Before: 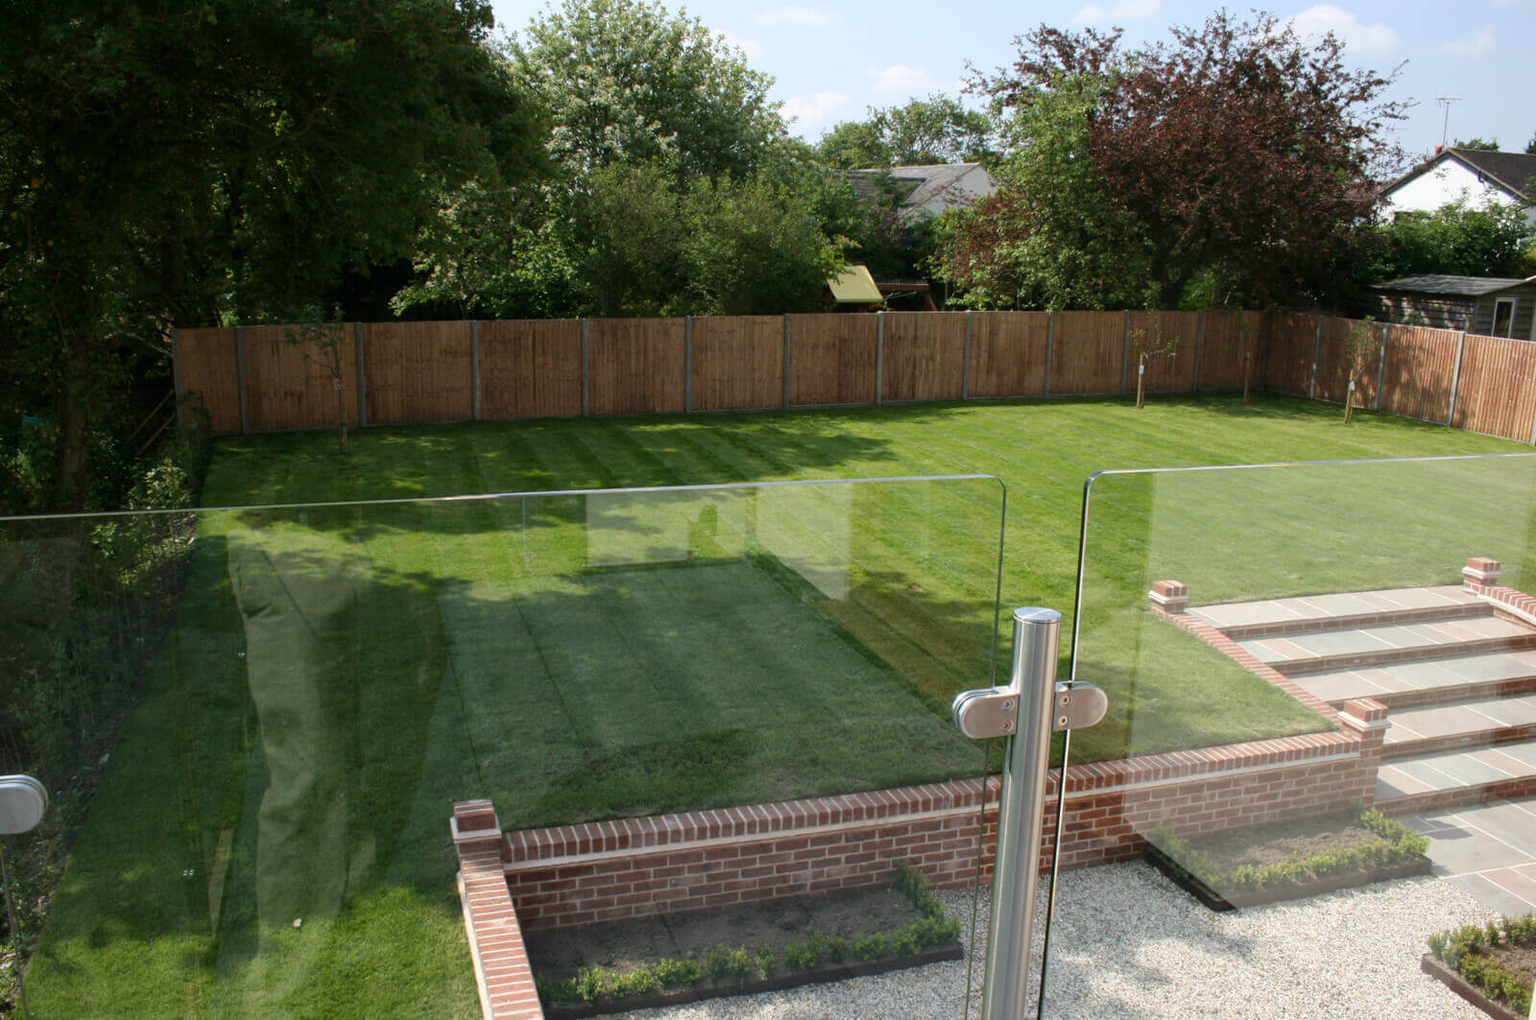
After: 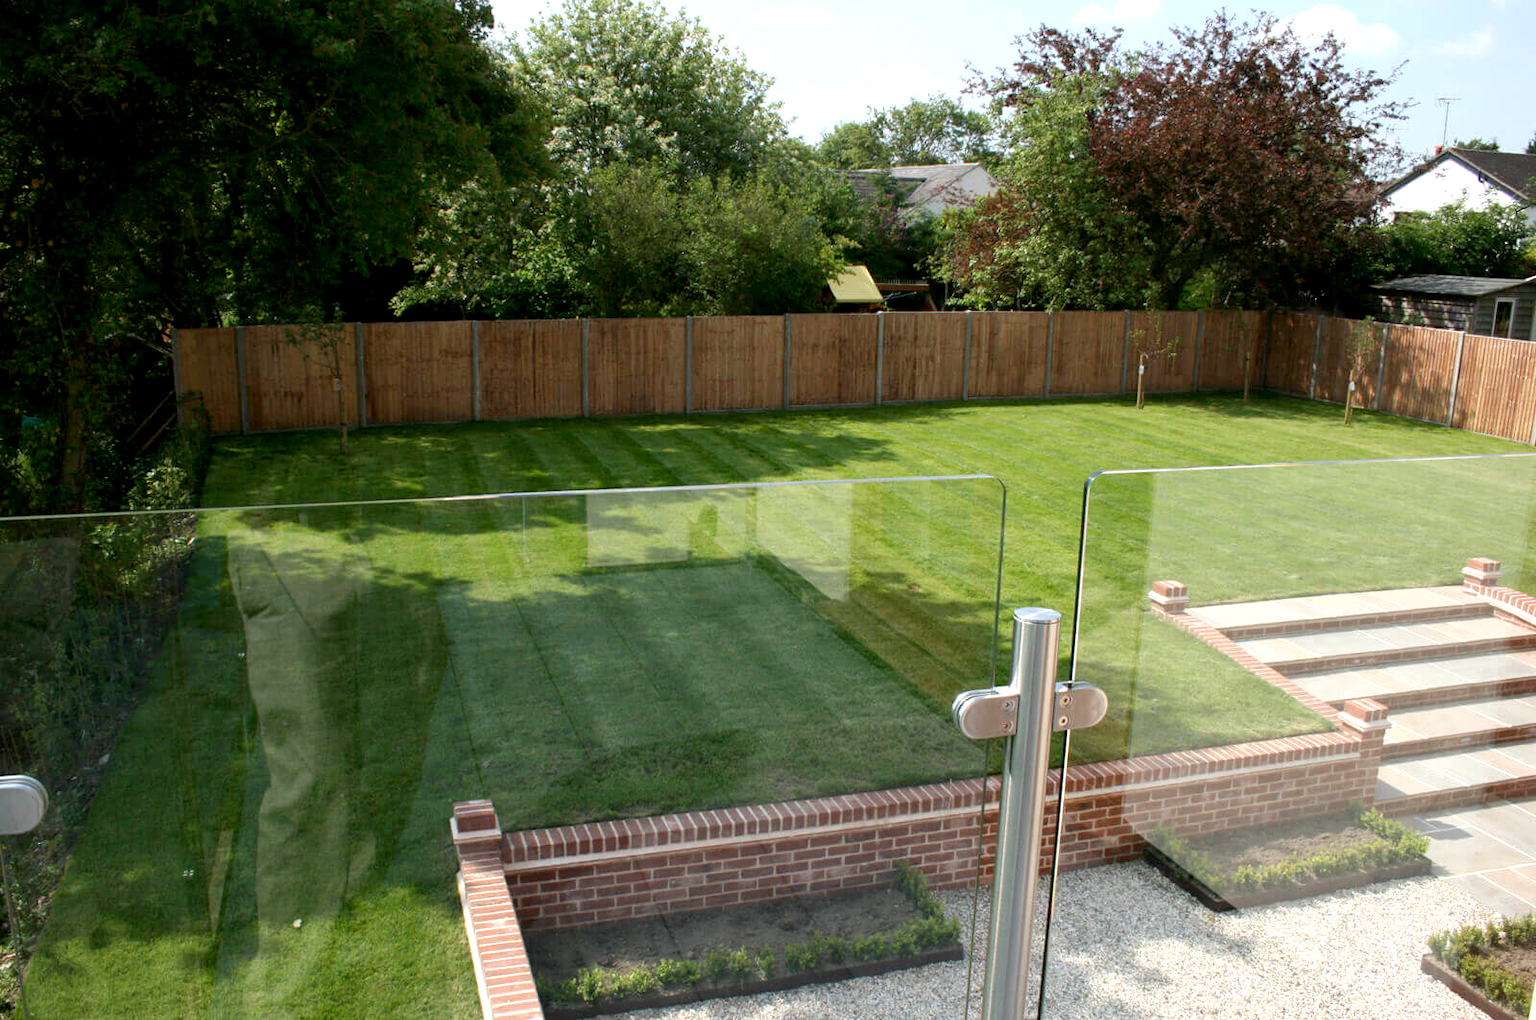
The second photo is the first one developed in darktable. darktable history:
exposure: black level correction 0.005, exposure 0.413 EV, compensate highlight preservation false
